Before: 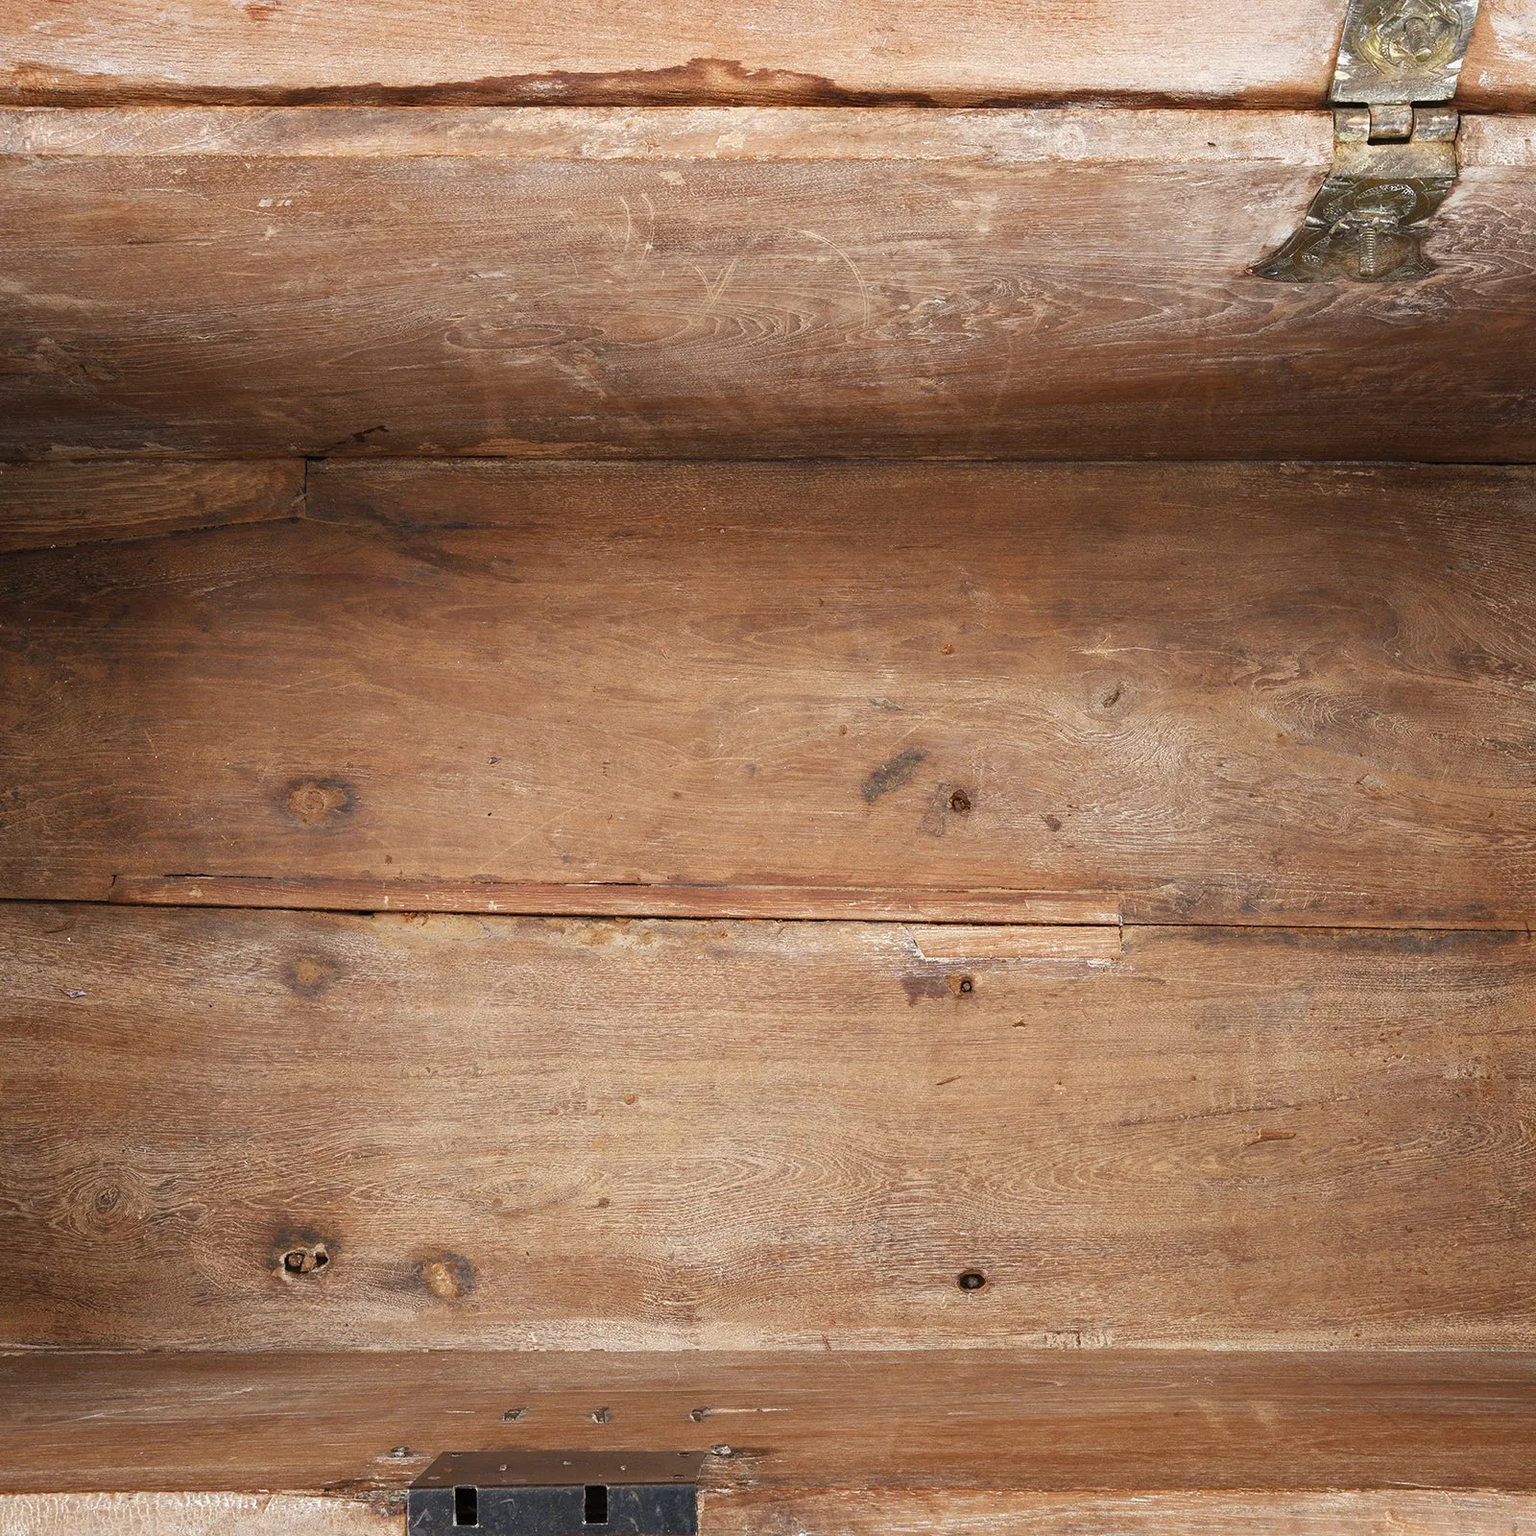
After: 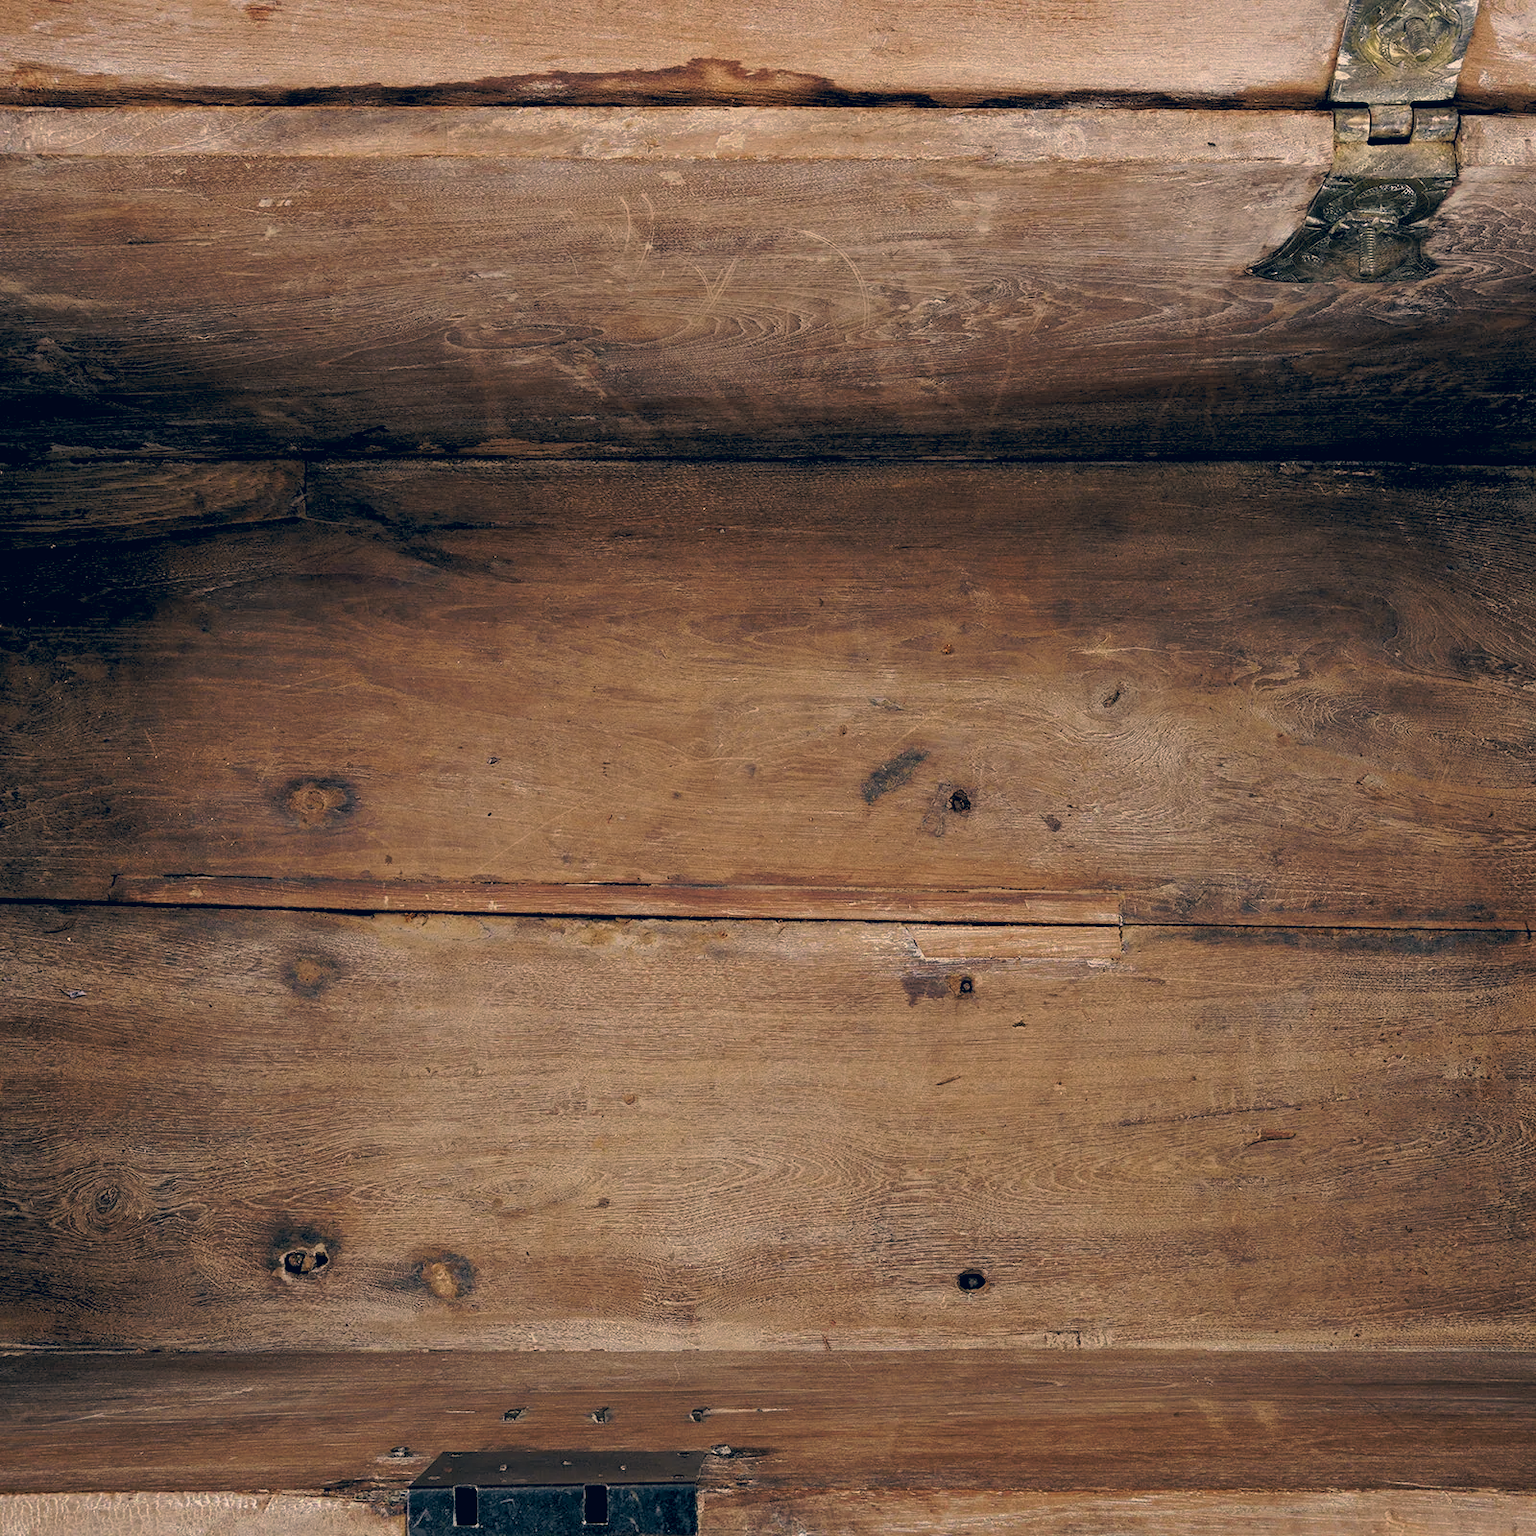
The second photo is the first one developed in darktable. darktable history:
rgb levels: levels [[0.034, 0.472, 0.904], [0, 0.5, 1], [0, 0.5, 1]]
tone equalizer: -8 EV 0.25 EV, -7 EV 0.417 EV, -6 EV 0.417 EV, -5 EV 0.25 EV, -3 EV -0.25 EV, -2 EV -0.417 EV, -1 EV -0.417 EV, +0 EV -0.25 EV, edges refinement/feathering 500, mask exposure compensation -1.57 EV, preserve details guided filter
tone curve: curves: ch0 [(0, 0) (0.003, 0.002) (0.011, 0.009) (0.025, 0.021) (0.044, 0.037) (0.069, 0.058) (0.1, 0.084) (0.136, 0.114) (0.177, 0.149) (0.224, 0.188) (0.277, 0.232) (0.335, 0.281) (0.399, 0.341) (0.468, 0.416) (0.543, 0.496) (0.623, 0.574) (0.709, 0.659) (0.801, 0.754) (0.898, 0.876) (1, 1)], preserve colors none
color correction: highlights a* 10.32, highlights b* 14.66, shadows a* -9.59, shadows b* -15.02
